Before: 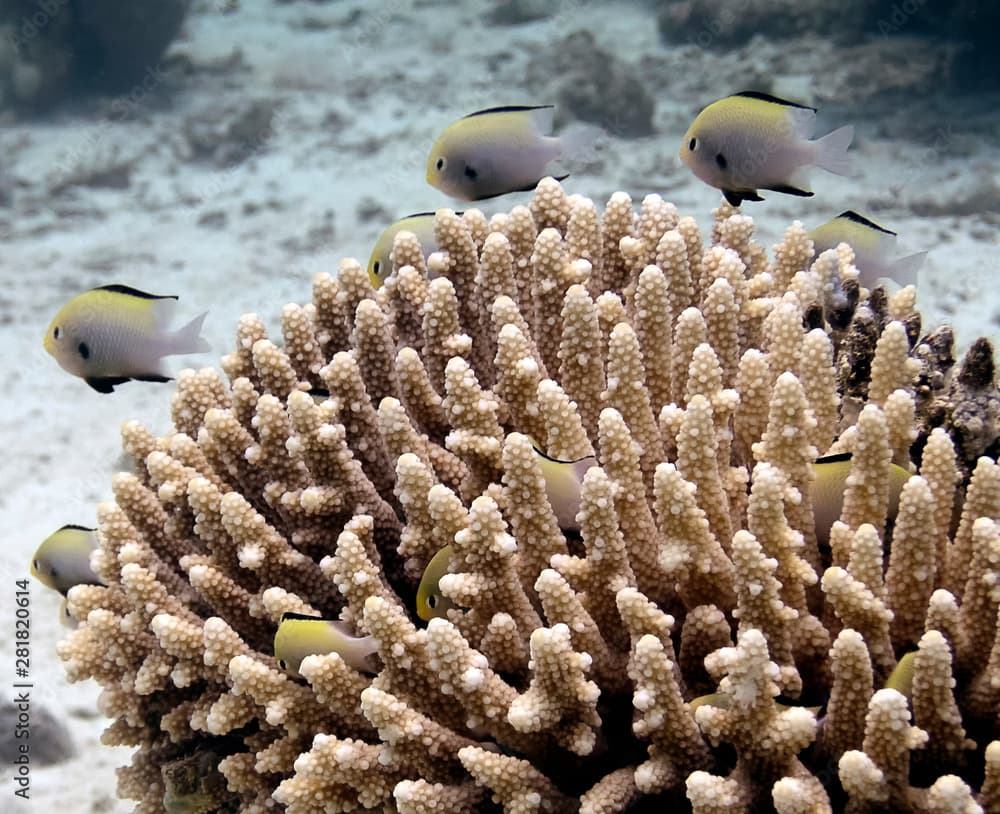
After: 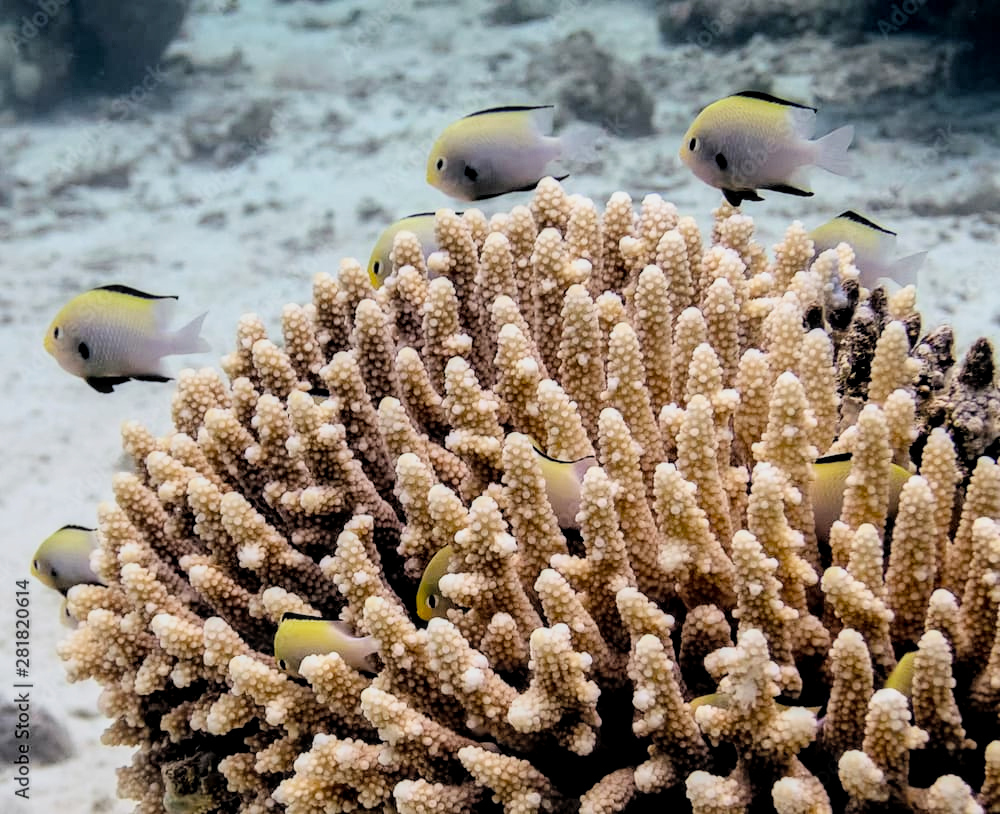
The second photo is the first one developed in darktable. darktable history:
local contrast: detail 142%
filmic rgb: black relative exposure -7.76 EV, white relative exposure 4.36 EV, hardness 3.76, latitude 37.59%, contrast 0.968, highlights saturation mix 9.25%, shadows ↔ highlights balance 4.68%, color science v5 (2021), contrast in shadows safe, contrast in highlights safe
contrast brightness saturation: brightness 0.137
